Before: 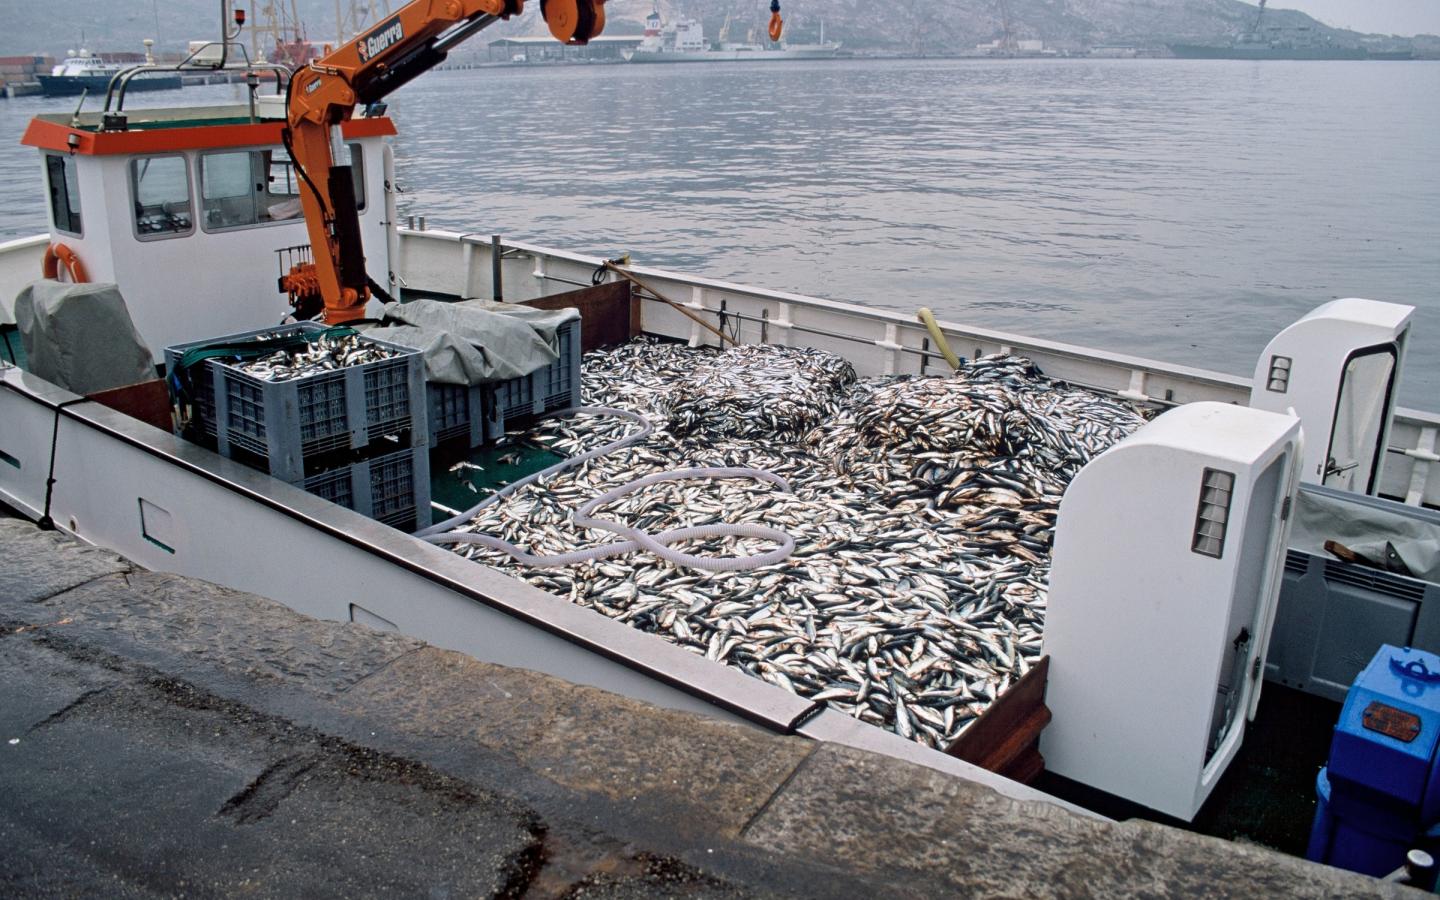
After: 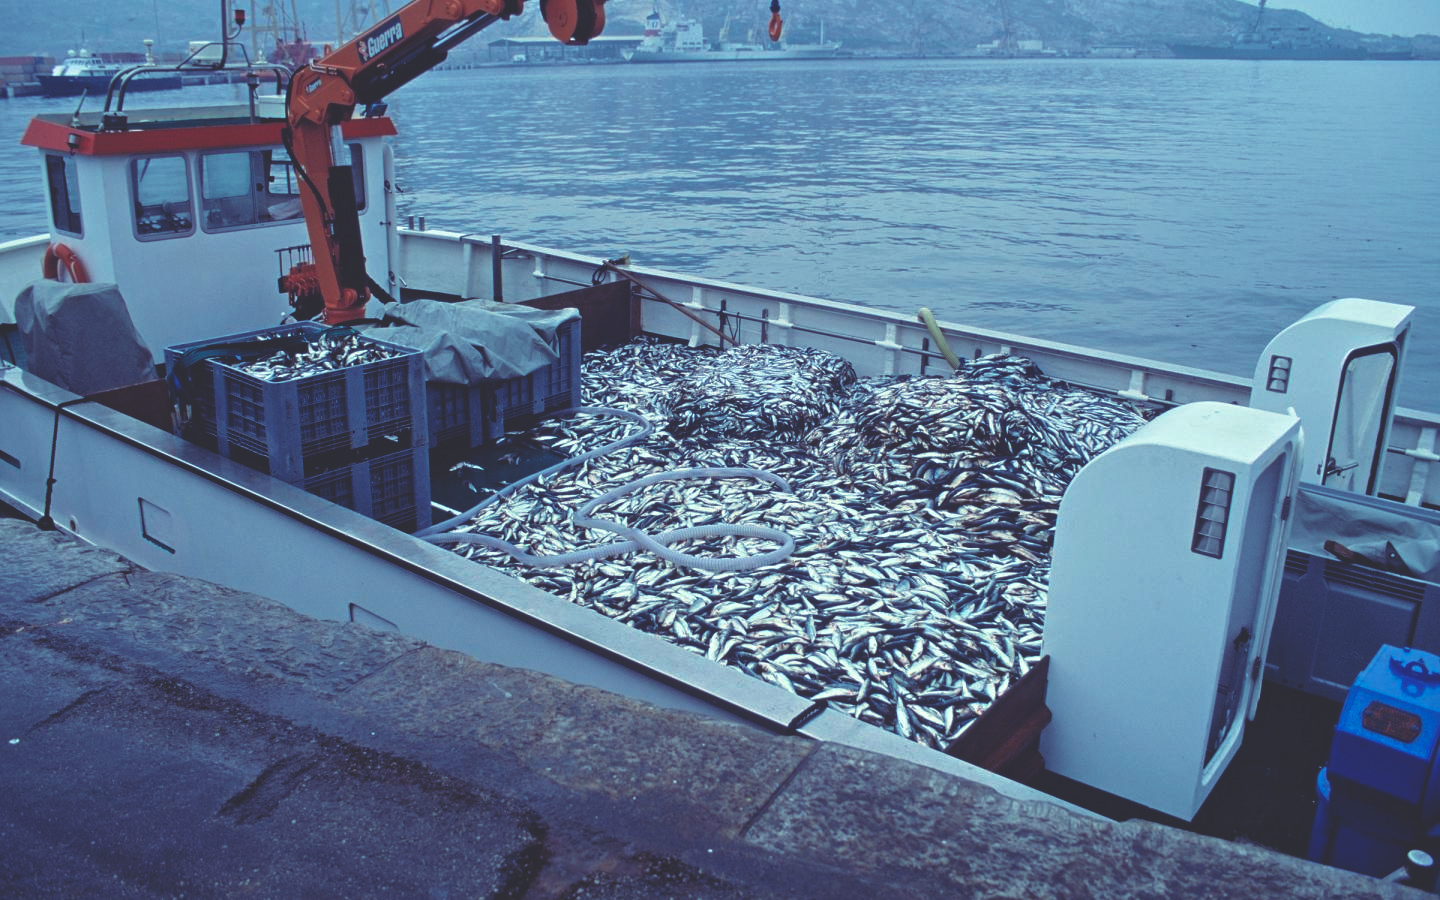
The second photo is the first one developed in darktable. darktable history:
rgb curve: curves: ch0 [(0, 0.186) (0.314, 0.284) (0.576, 0.466) (0.805, 0.691) (0.936, 0.886)]; ch1 [(0, 0.186) (0.314, 0.284) (0.581, 0.534) (0.771, 0.746) (0.936, 0.958)]; ch2 [(0, 0.216) (0.275, 0.39) (1, 1)], mode RGB, independent channels, compensate middle gray true, preserve colors none
tone equalizer: on, module defaults
